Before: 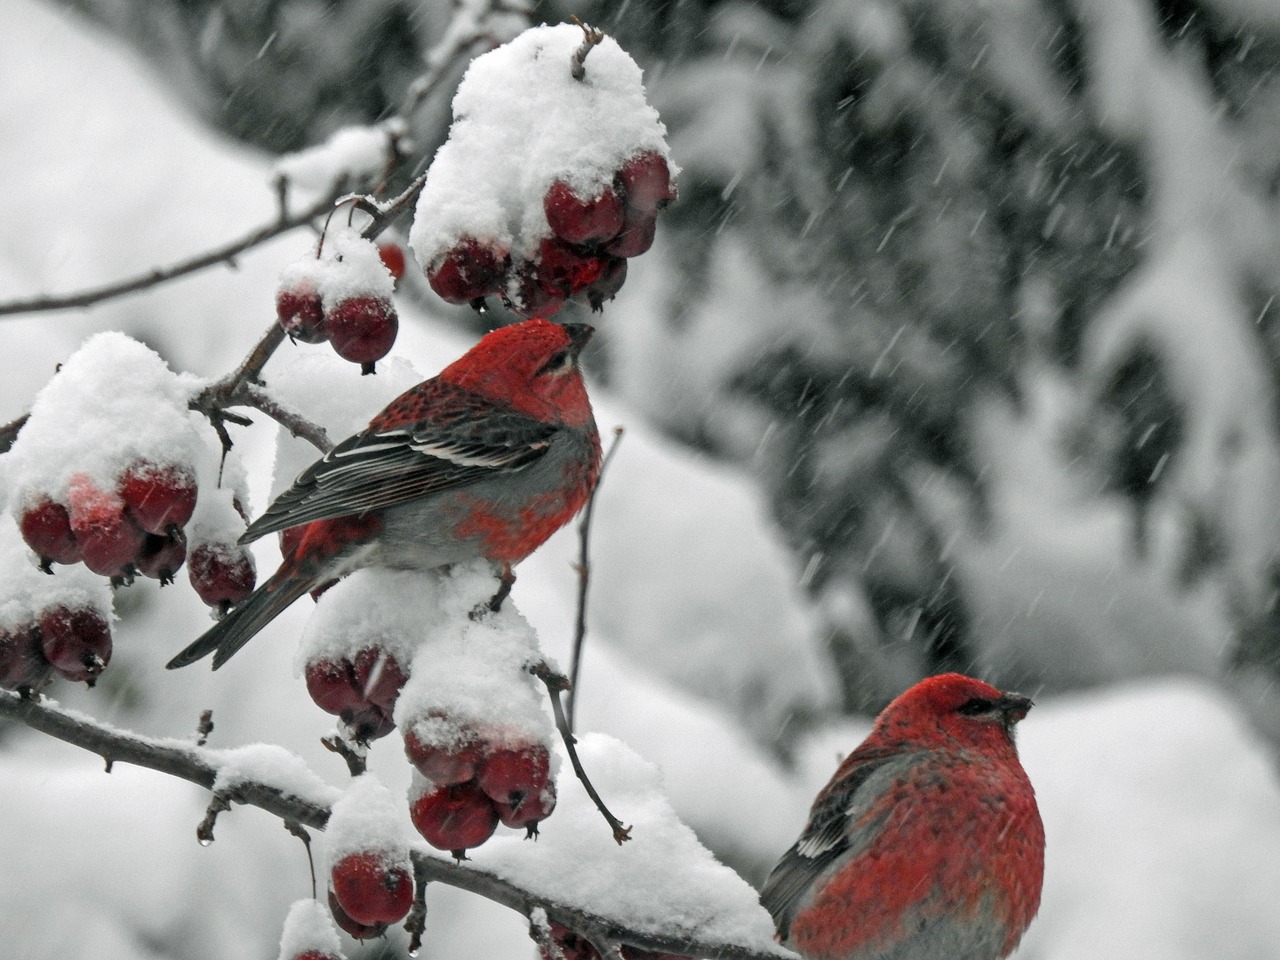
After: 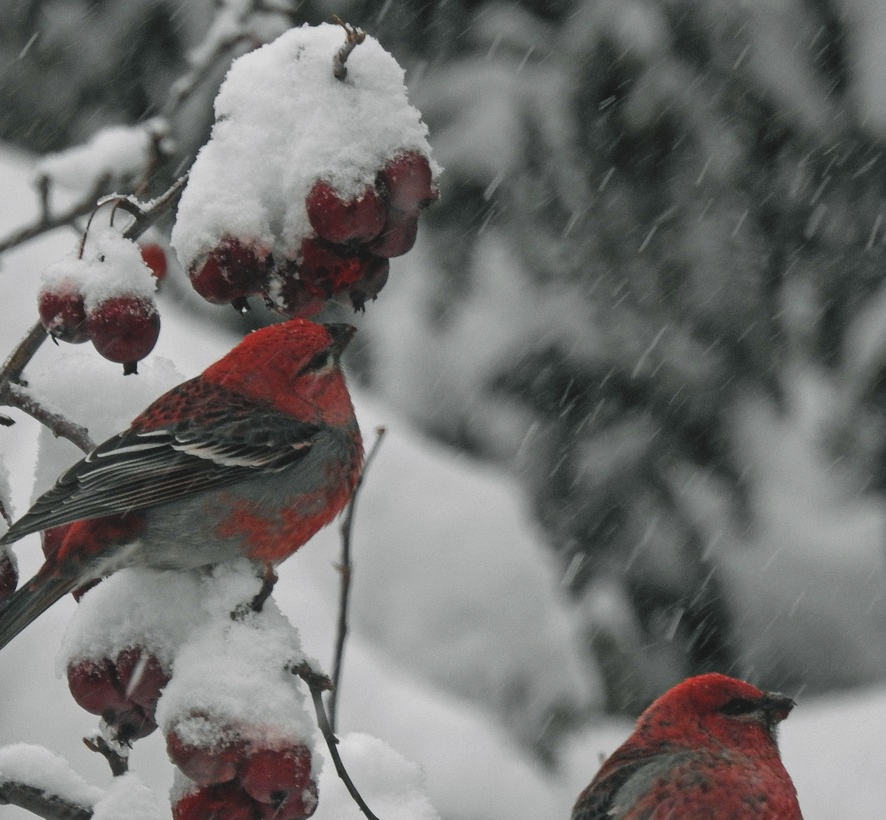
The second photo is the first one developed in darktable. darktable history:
exposure: black level correction -0.015, exposure -0.54 EV, compensate exposure bias true, compensate highlight preservation false
crop: left 18.632%, right 12.114%, bottom 14.103%
